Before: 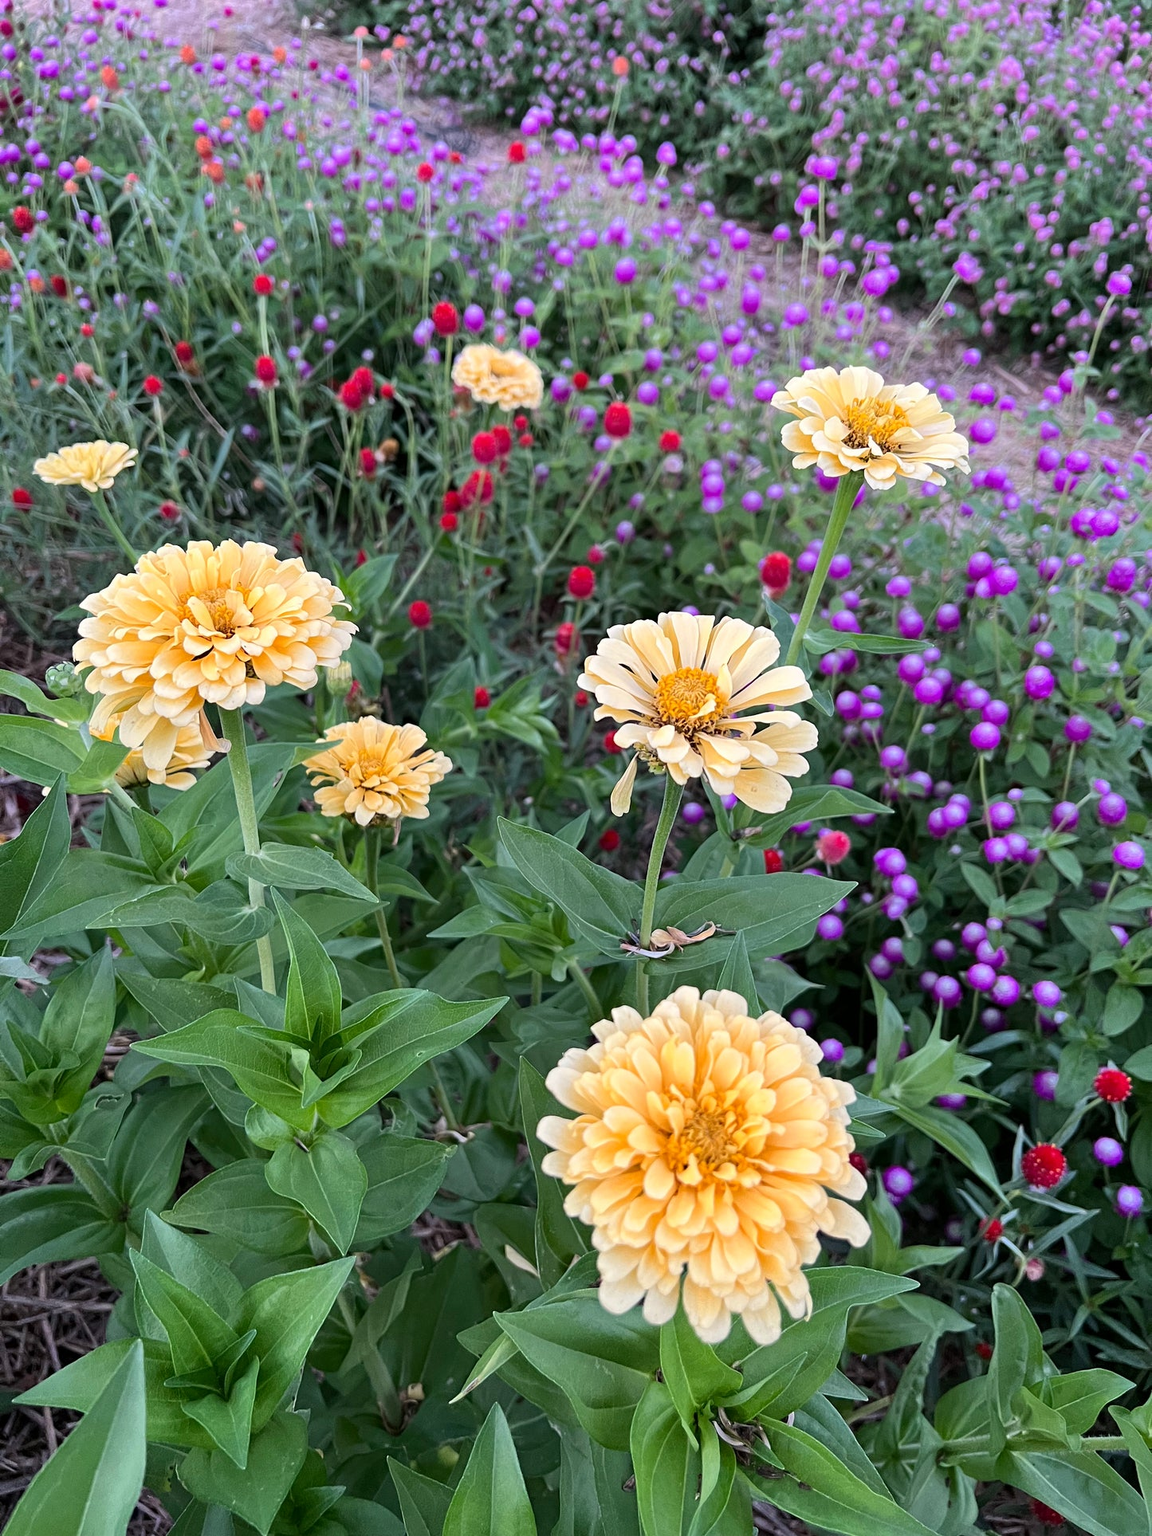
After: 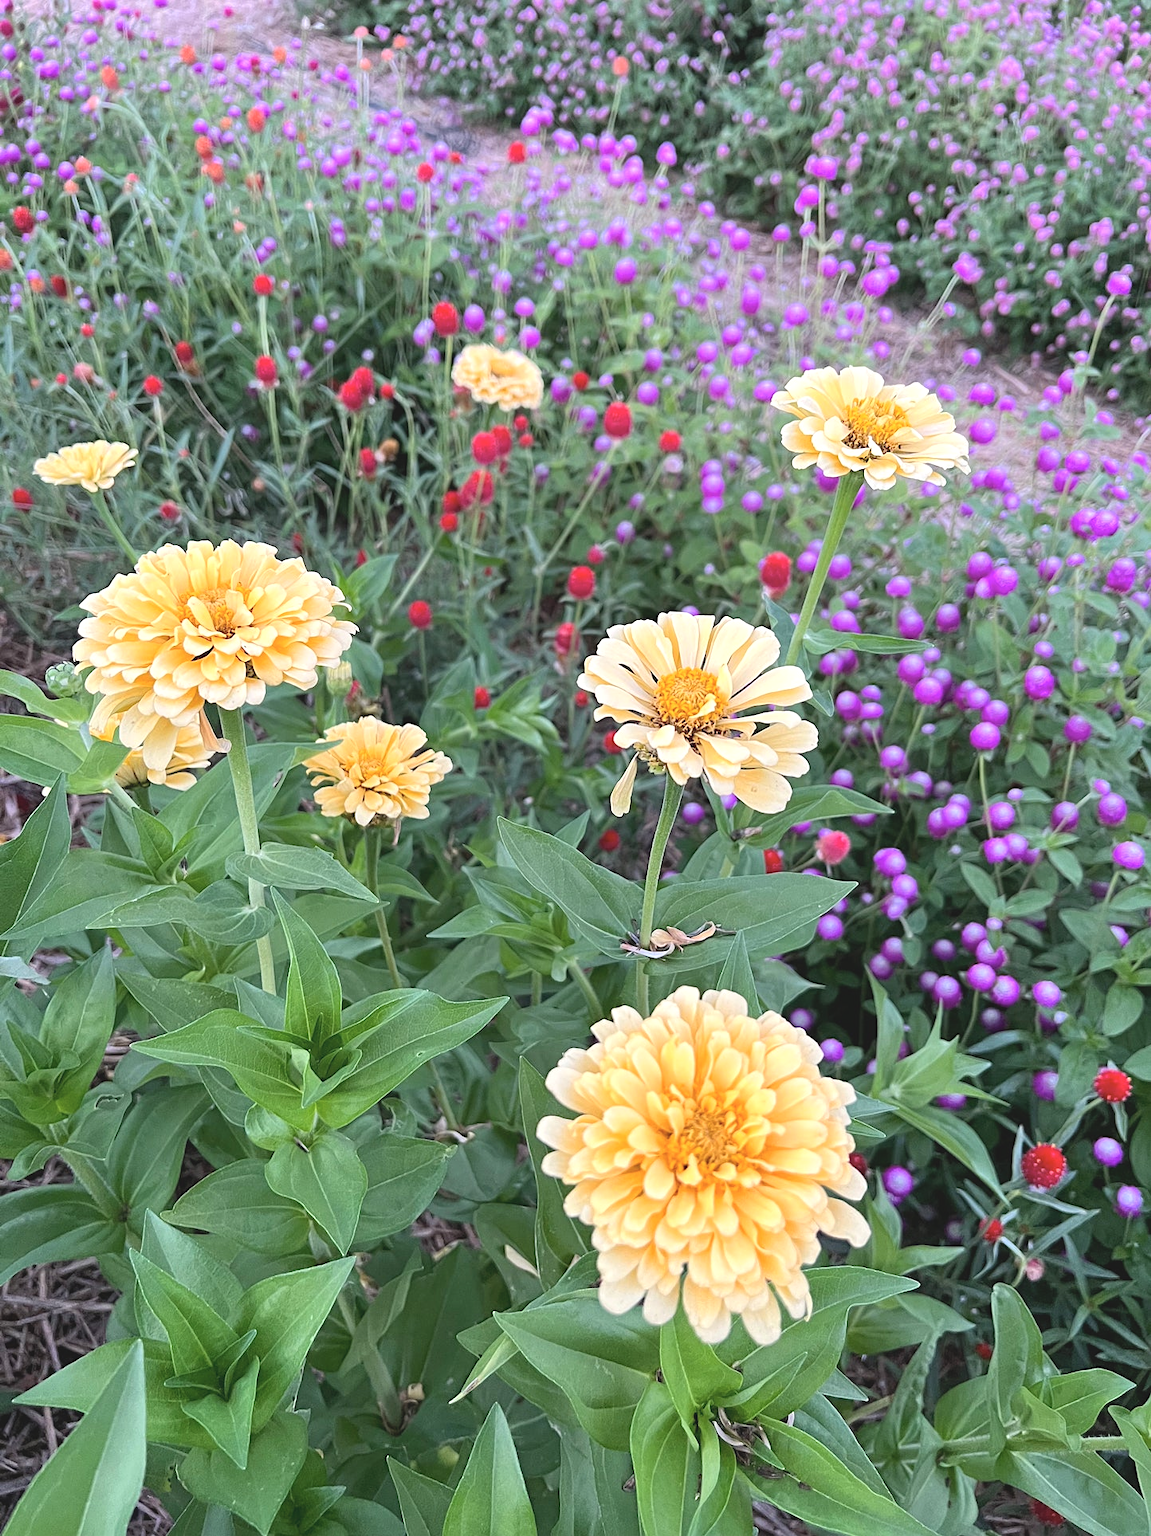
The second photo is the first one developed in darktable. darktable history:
contrast brightness saturation: contrast -0.15, brightness 0.05, saturation -0.12
sharpen: amount 0.2
exposure: black level correction 0, exposure 0.5 EV, compensate highlight preservation false
